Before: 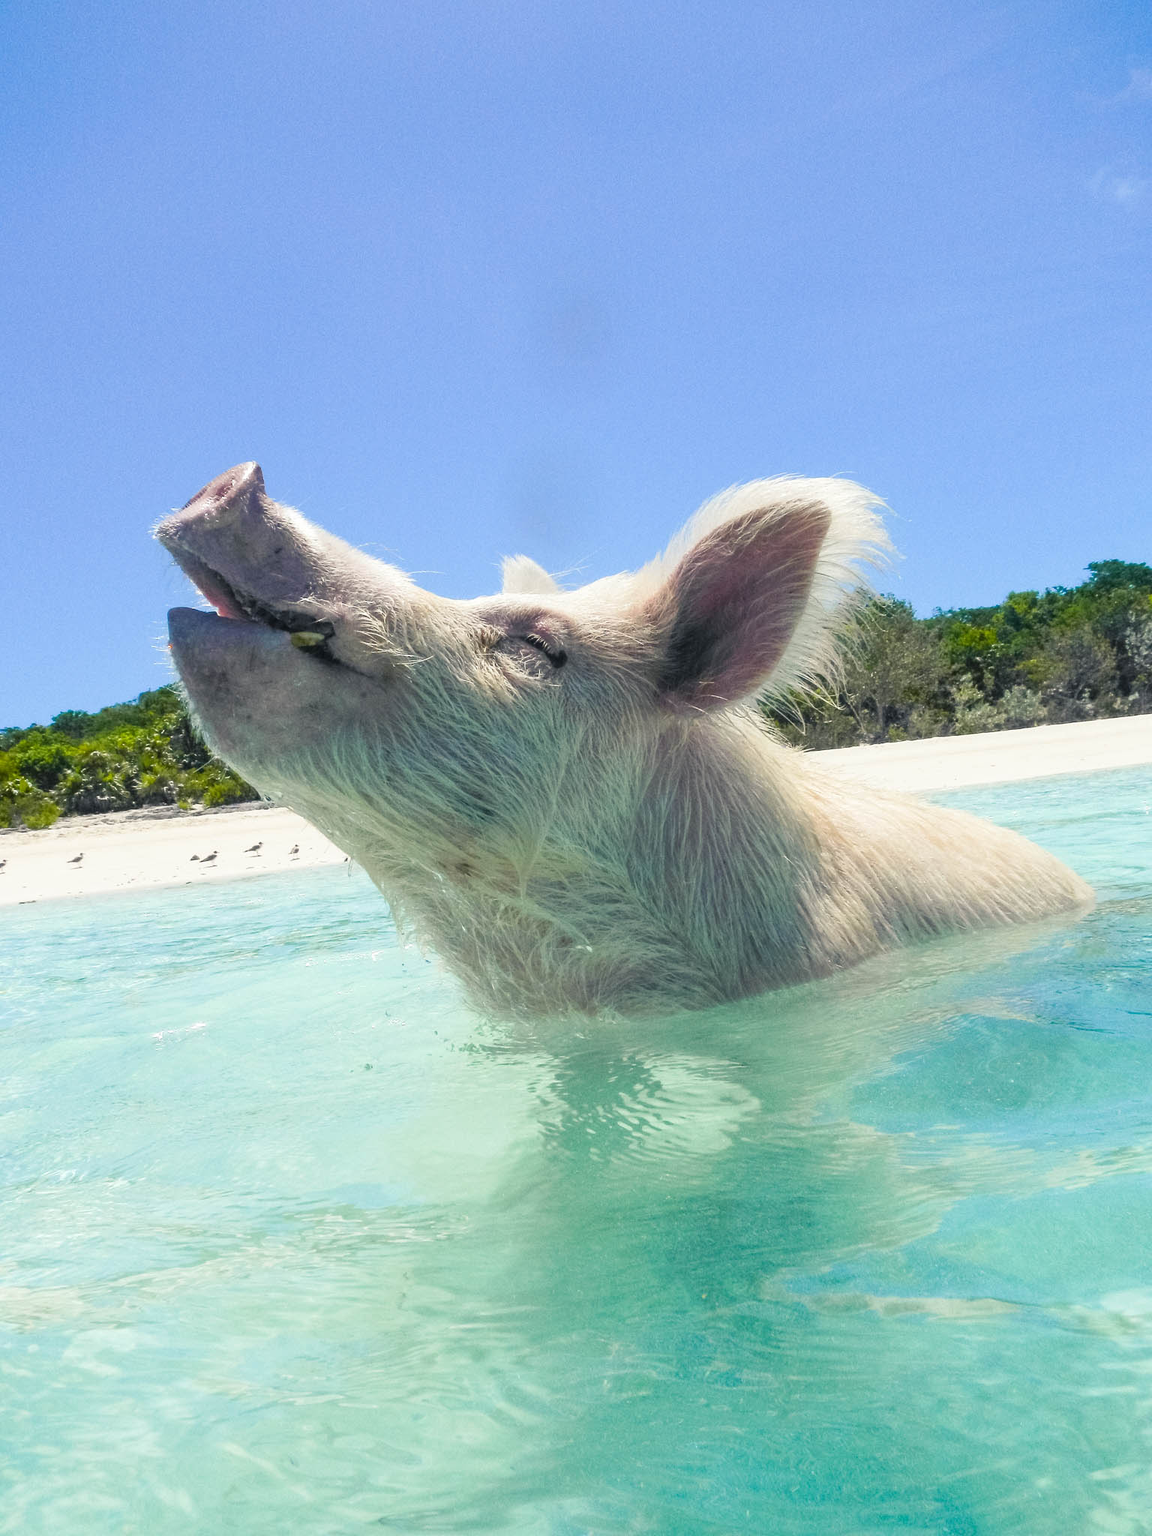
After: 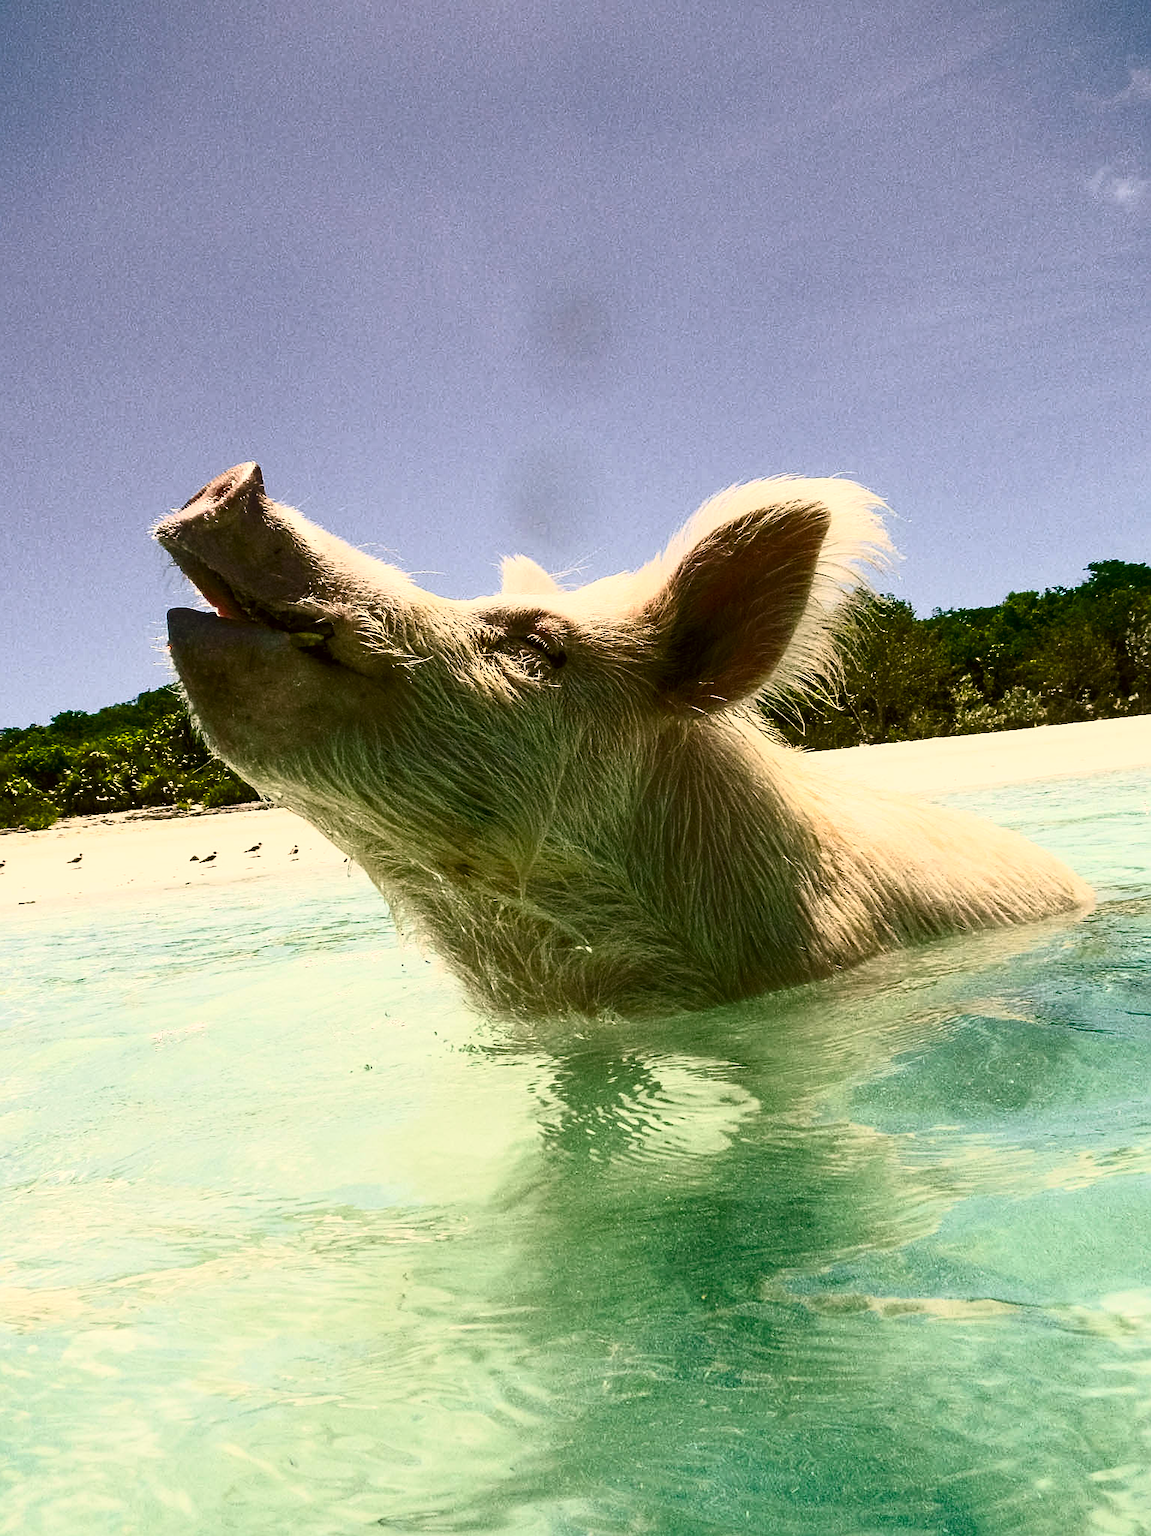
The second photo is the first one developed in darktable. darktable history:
contrast brightness saturation: contrast 0.4, brightness 0.05, saturation 0.25
color correction: highlights a* 8.98, highlights b* 15.09, shadows a* -0.49, shadows b* 26.52
sharpen: on, module defaults
crop and rotate: left 0.126%
rgb curve: curves: ch0 [(0, 0) (0.415, 0.237) (1, 1)]
exposure: black level correction 0.01, exposure 0.014 EV, compensate highlight preservation false
white balance: red 1.009, blue 0.985
